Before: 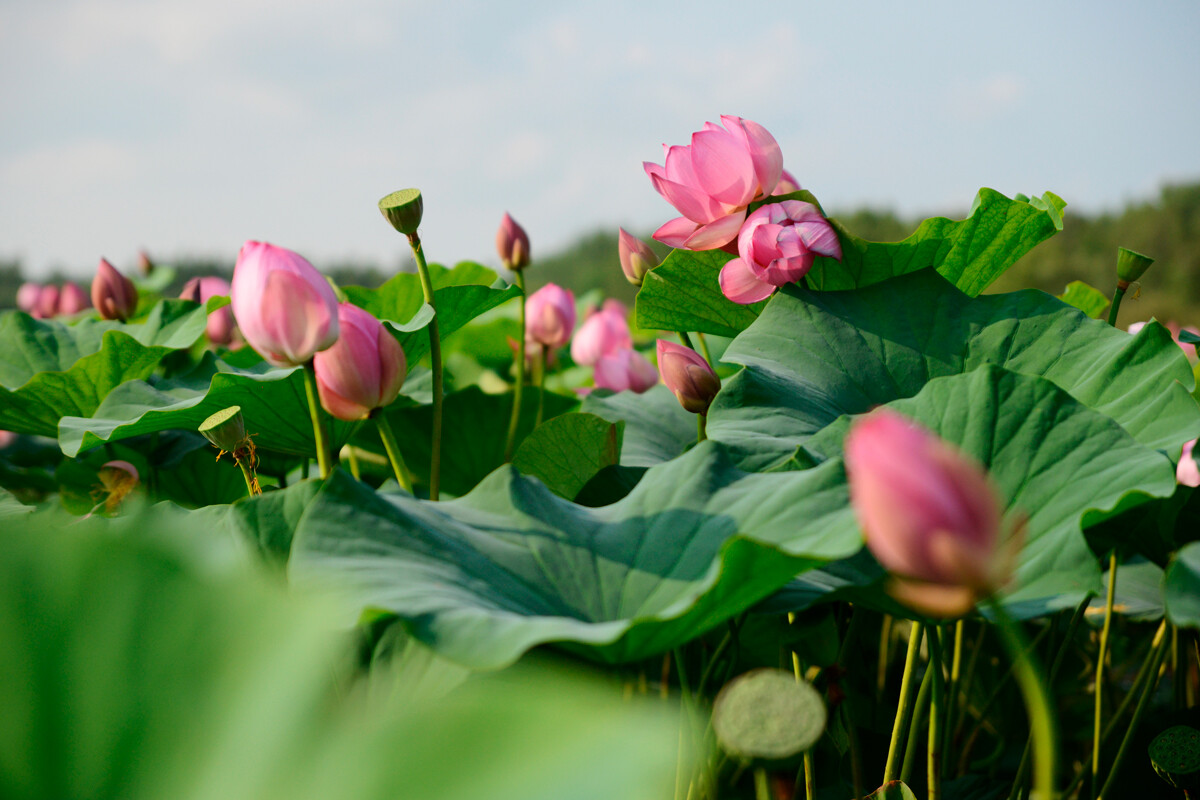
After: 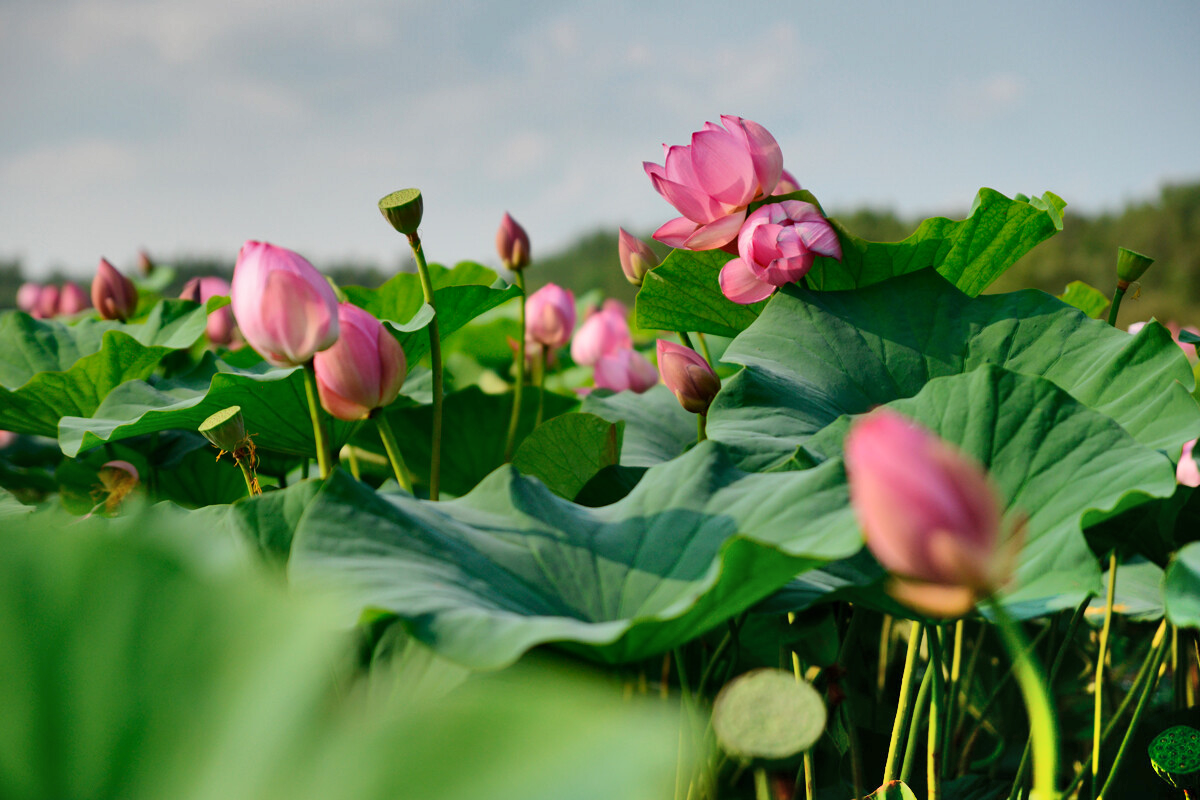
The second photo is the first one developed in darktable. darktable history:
shadows and highlights: shadows 75.15, highlights -61.07, soften with gaussian
